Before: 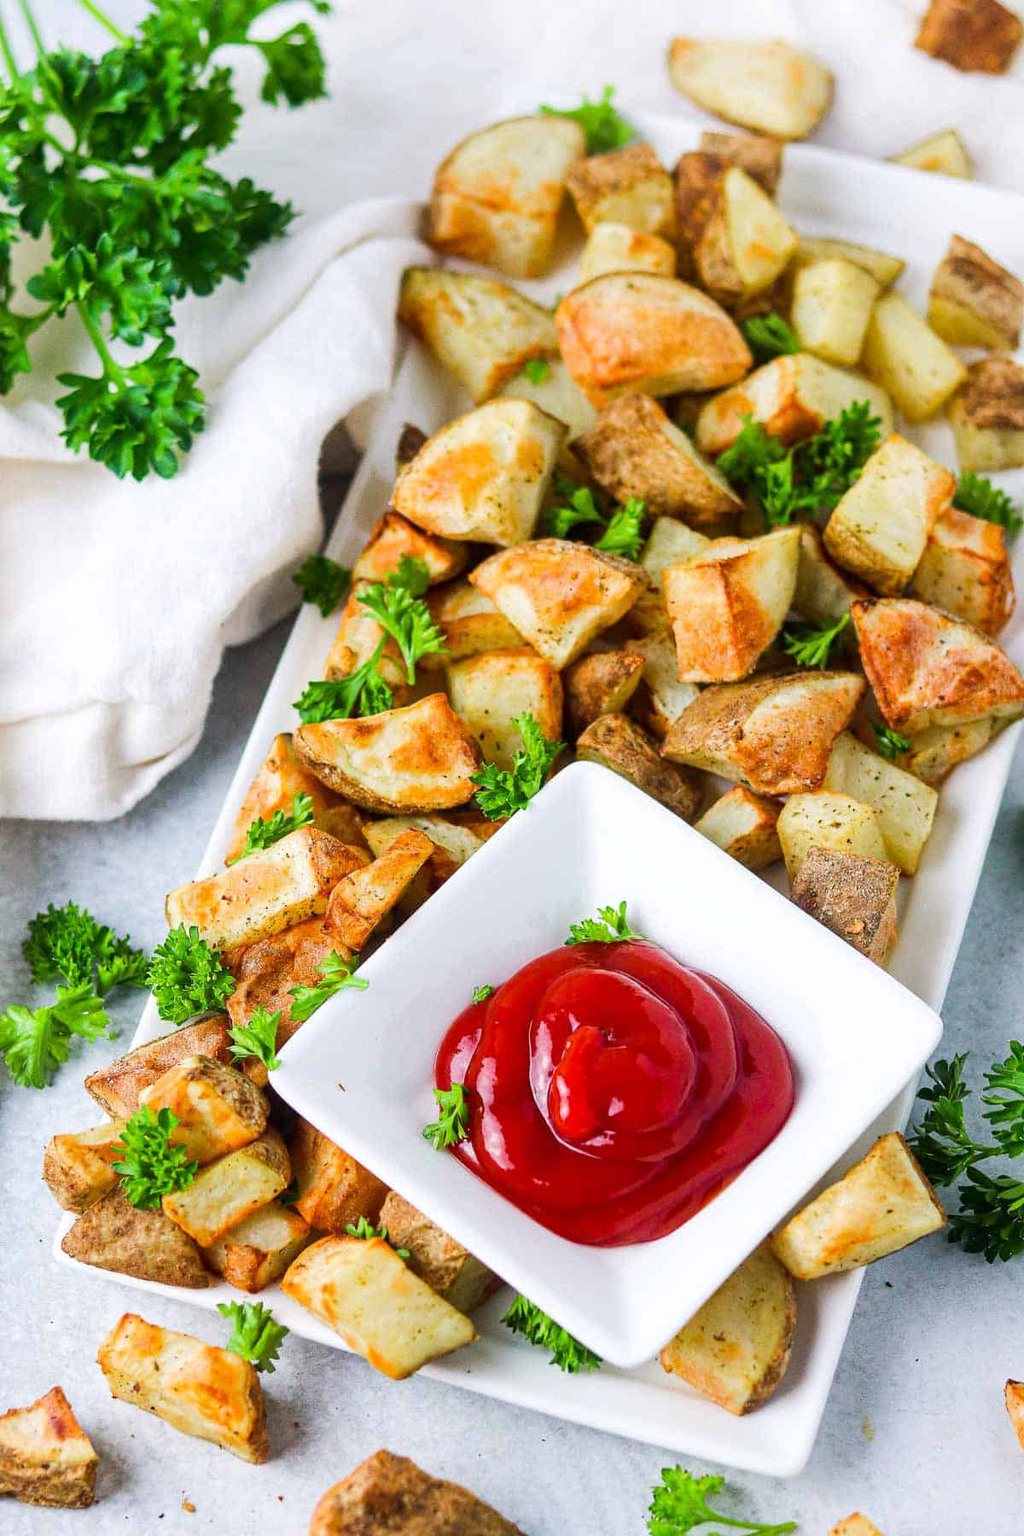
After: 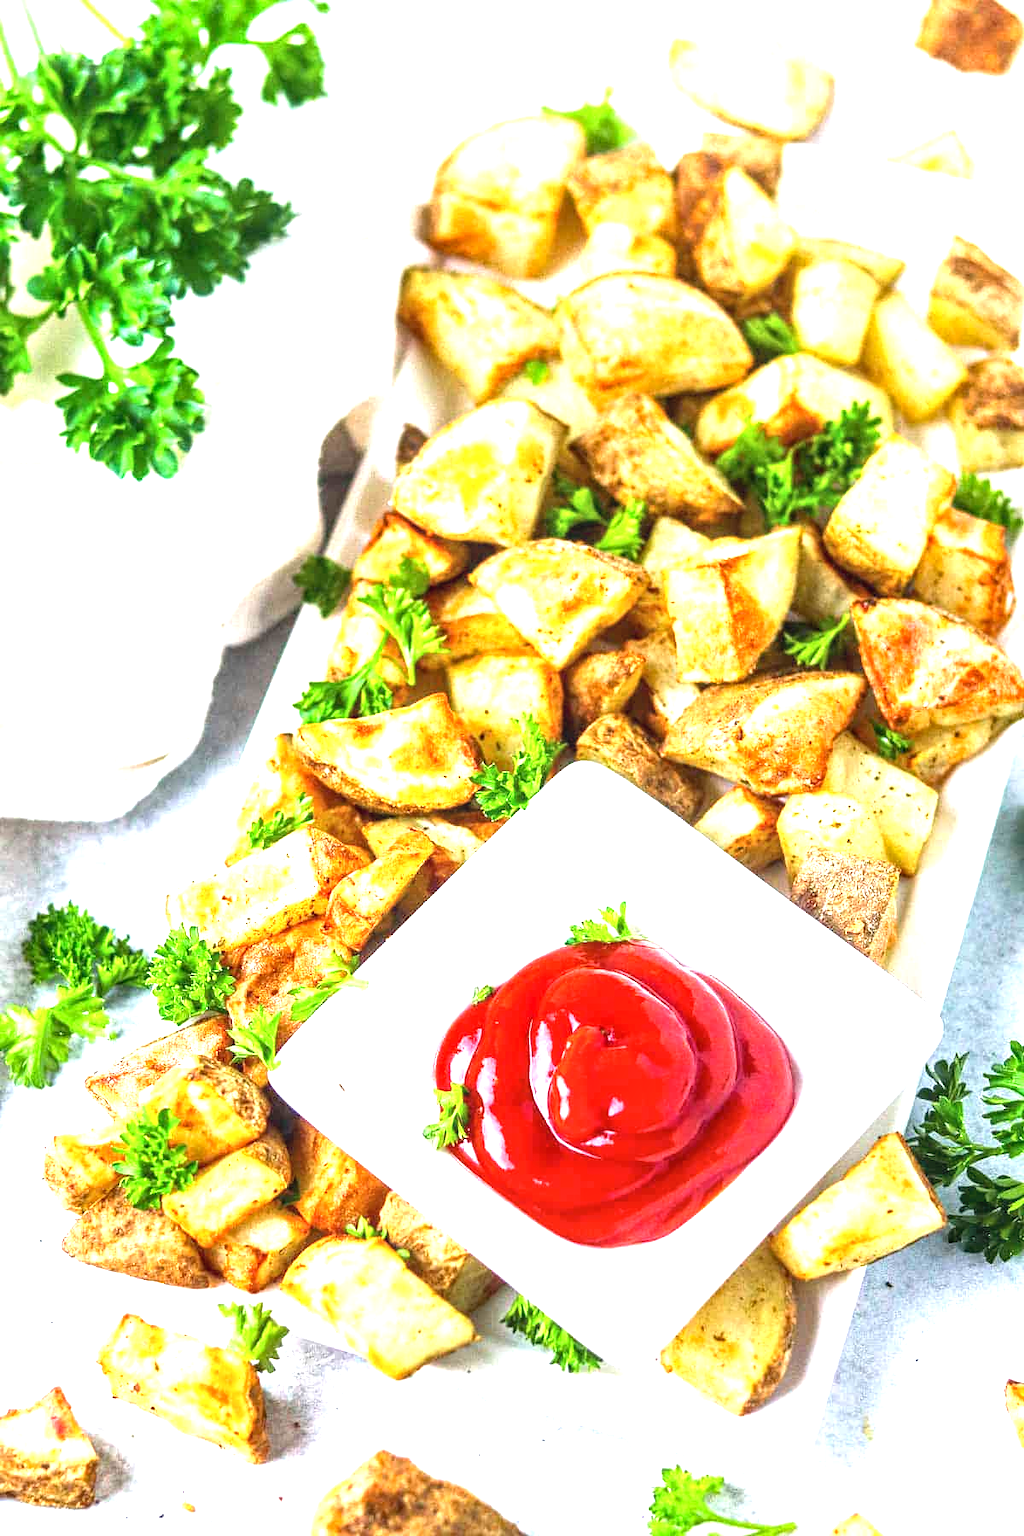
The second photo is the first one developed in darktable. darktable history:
local contrast: on, module defaults
exposure: black level correction 0, exposure 1.386 EV, compensate highlight preservation false
